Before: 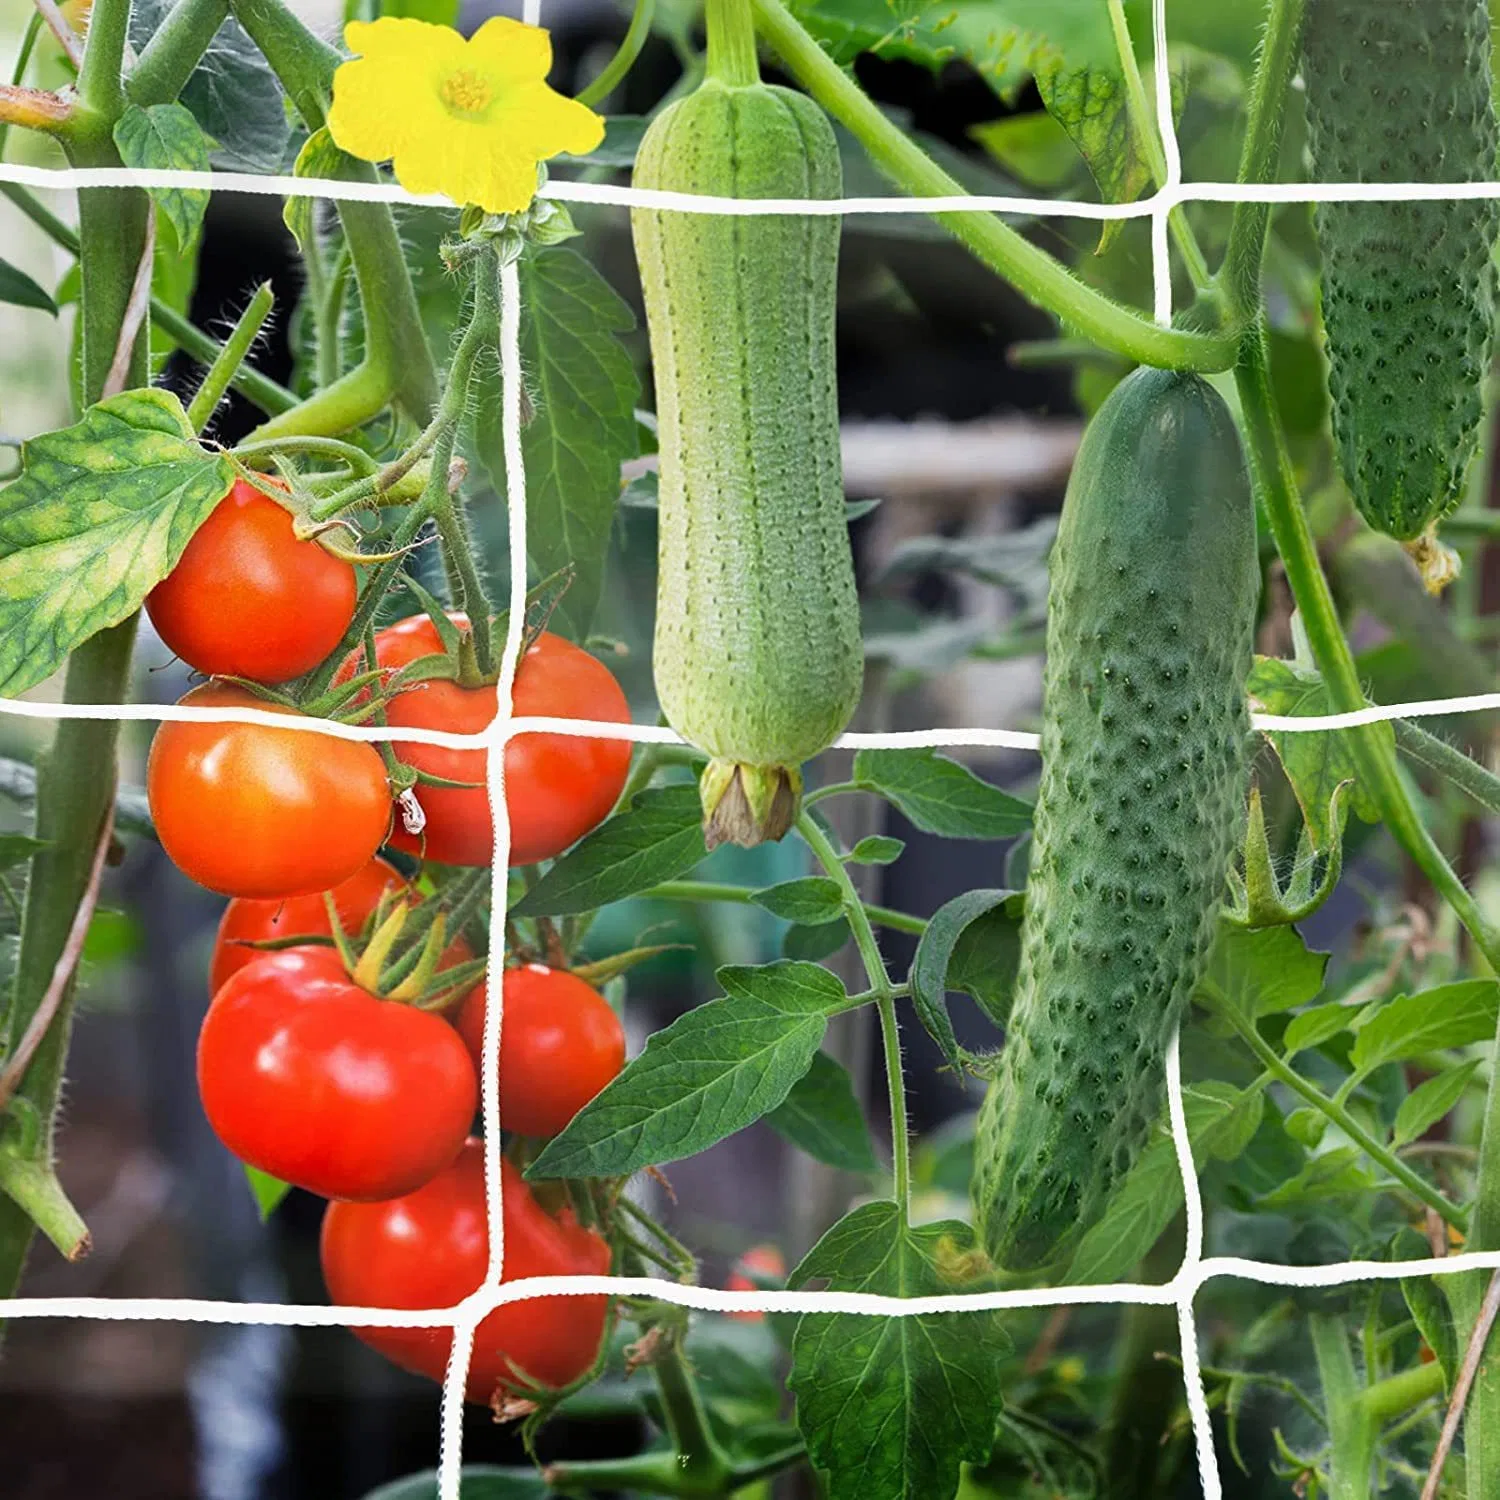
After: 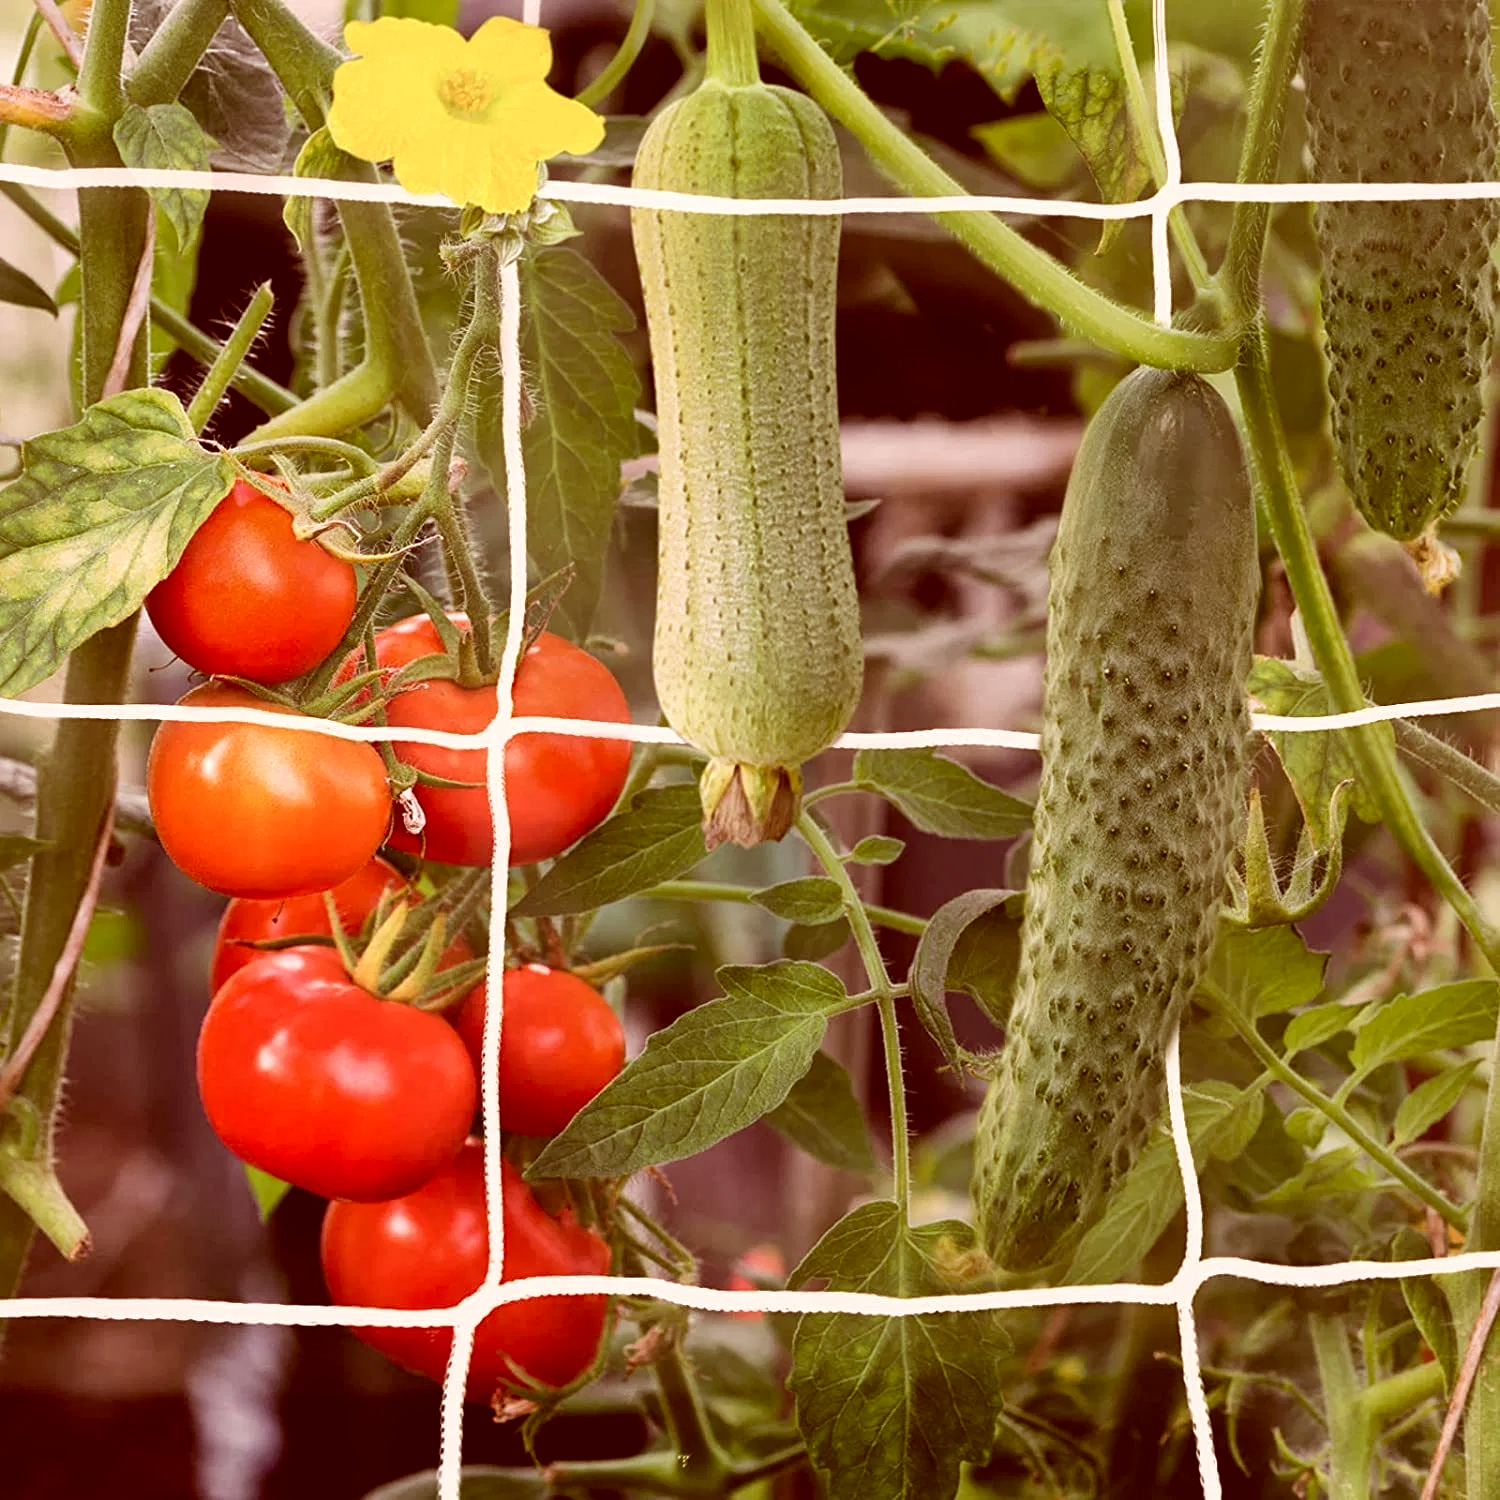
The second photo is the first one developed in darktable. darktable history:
color correction: highlights a* 9.57, highlights b* 8.79, shadows a* 39.4, shadows b* 39.96, saturation 0.78
local contrast: mode bilateral grid, contrast 19, coarseness 51, detail 120%, midtone range 0.2
